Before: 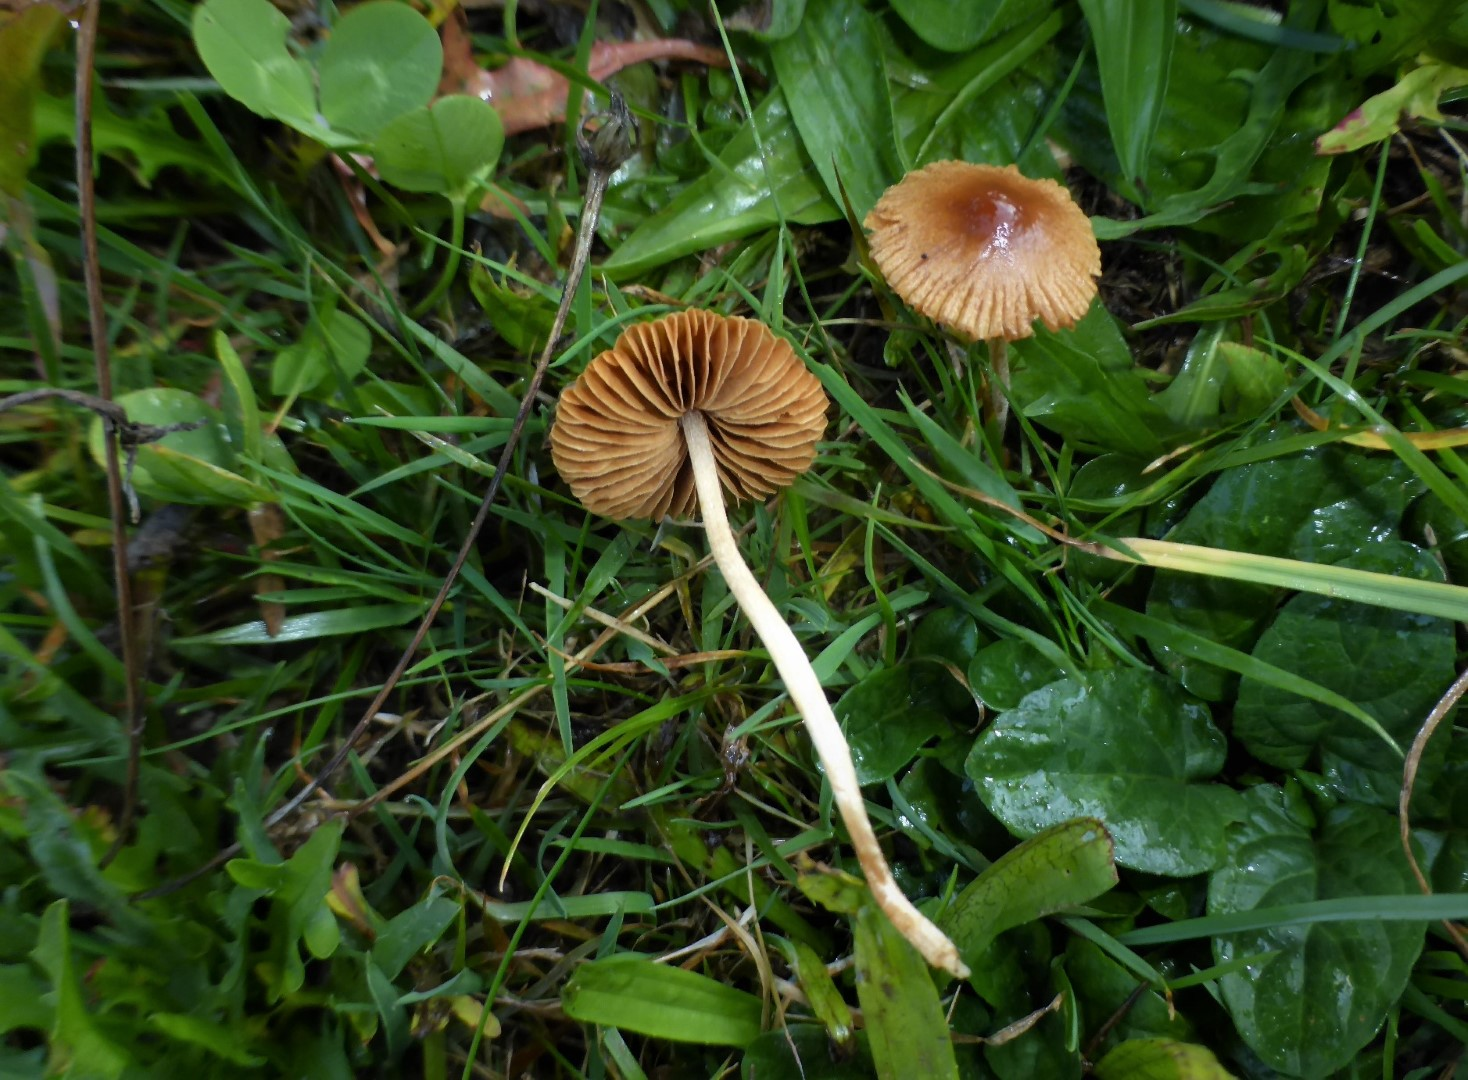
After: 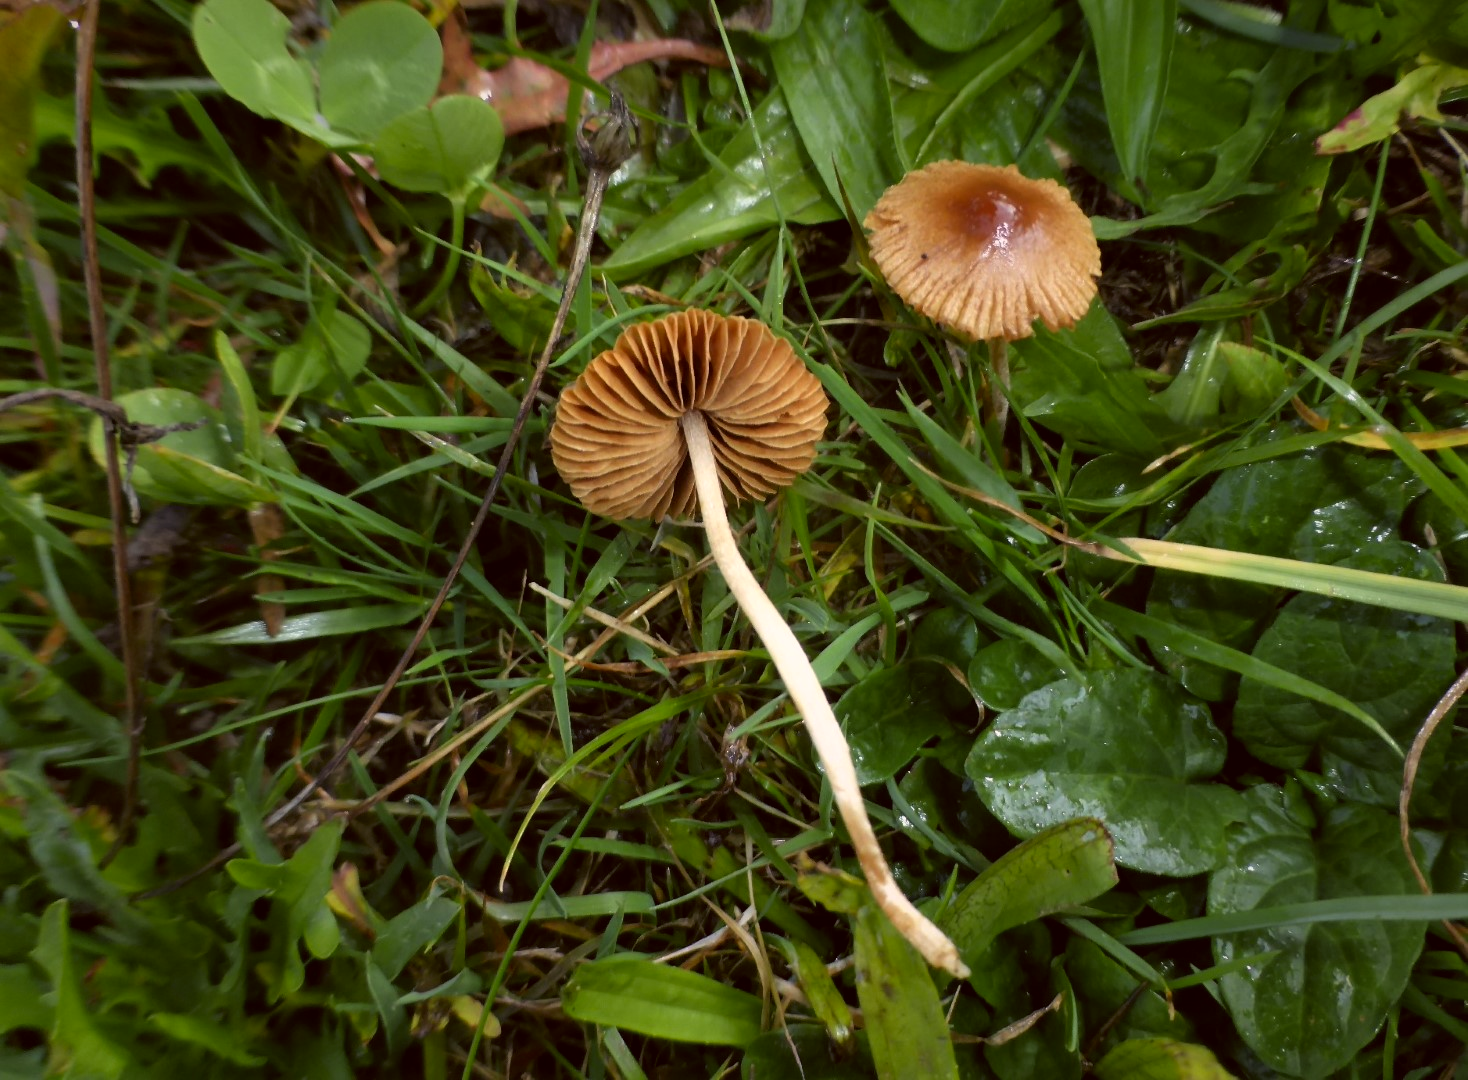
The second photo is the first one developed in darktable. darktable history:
contrast brightness saturation: contrast 0.04, saturation 0.07
color correction: highlights a* 6.27, highlights b* 8.19, shadows a* 5.94, shadows b* 7.23, saturation 0.9
